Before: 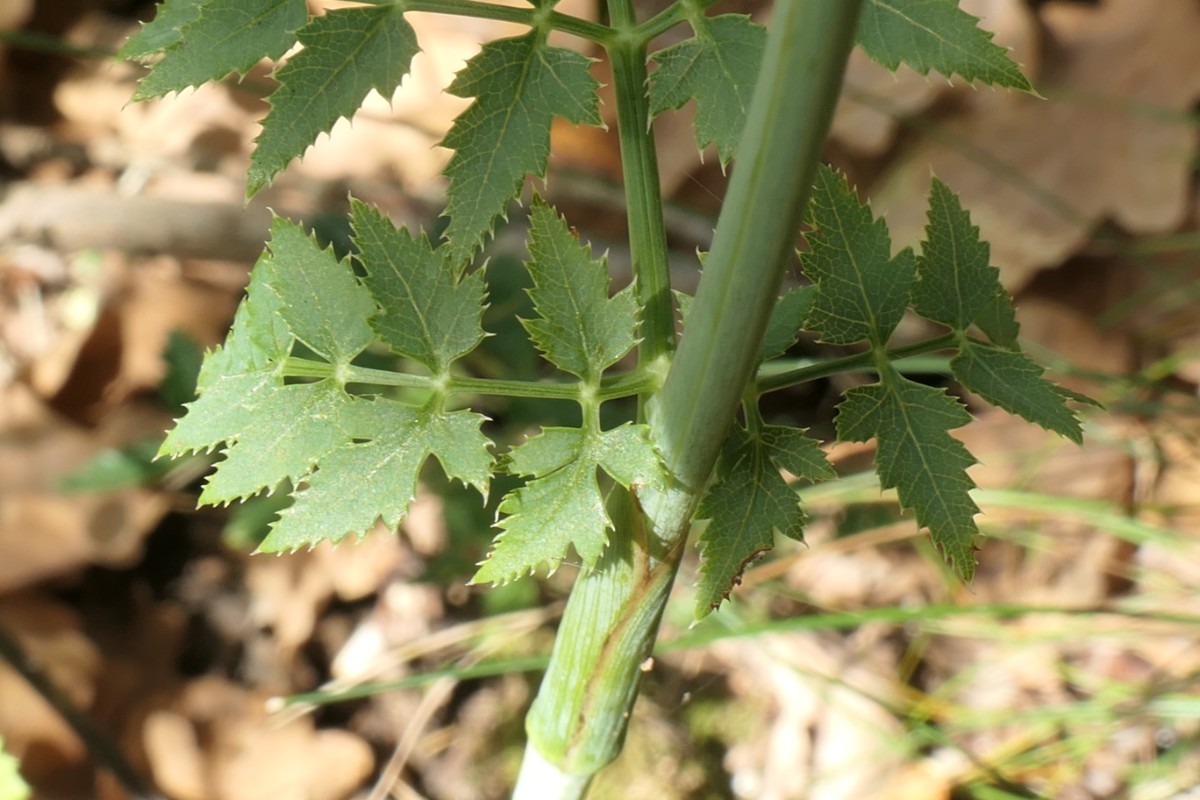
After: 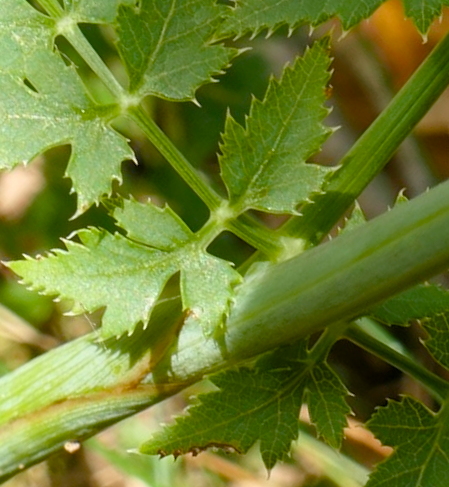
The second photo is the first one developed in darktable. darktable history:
crop and rotate: angle -45.38°, top 16.621%, right 0.903%, bottom 11.656%
color balance rgb: perceptual saturation grading › global saturation 34.743%, perceptual saturation grading › highlights -25.517%, perceptual saturation grading › shadows 49.277%
